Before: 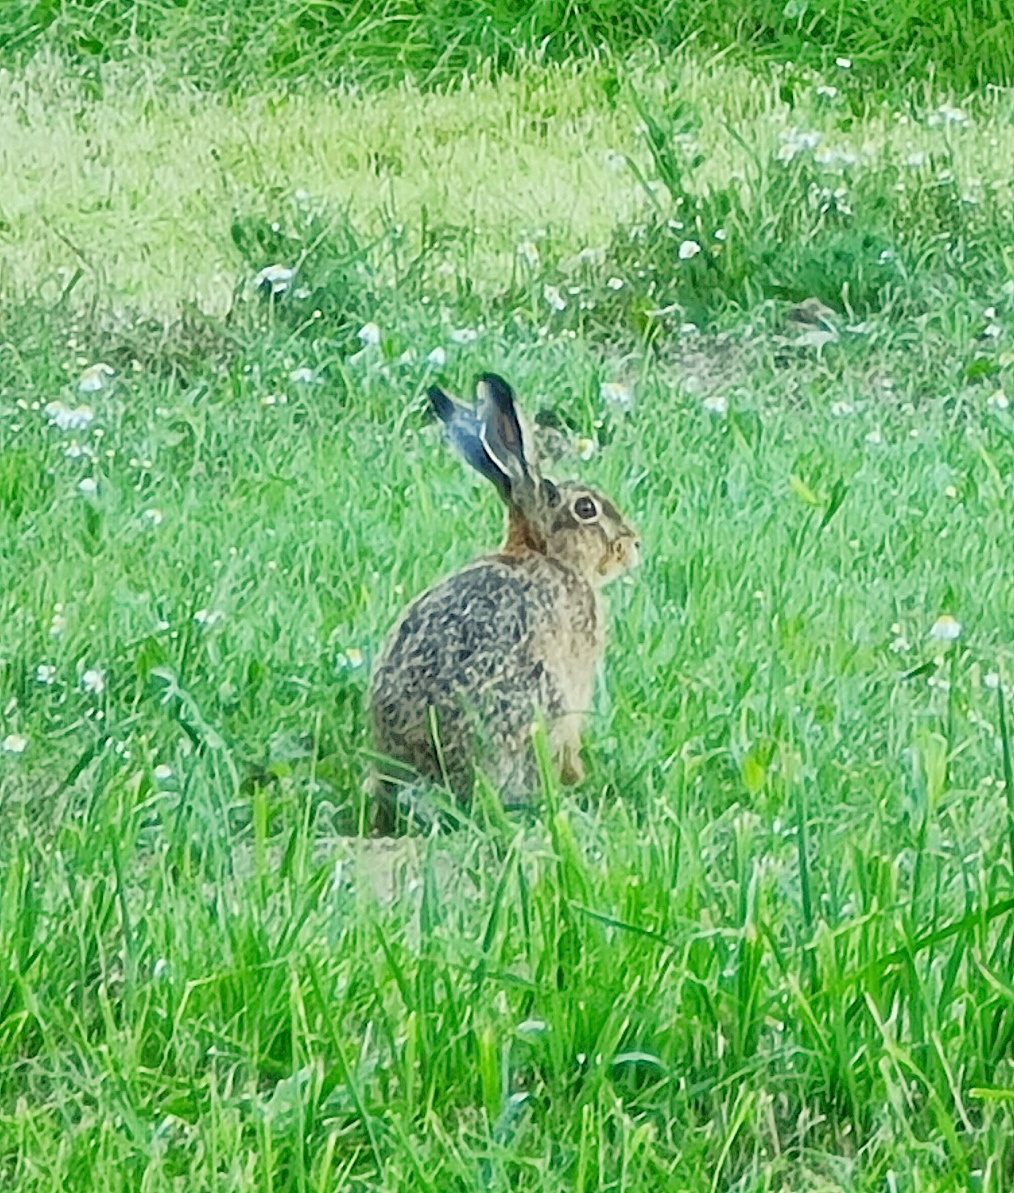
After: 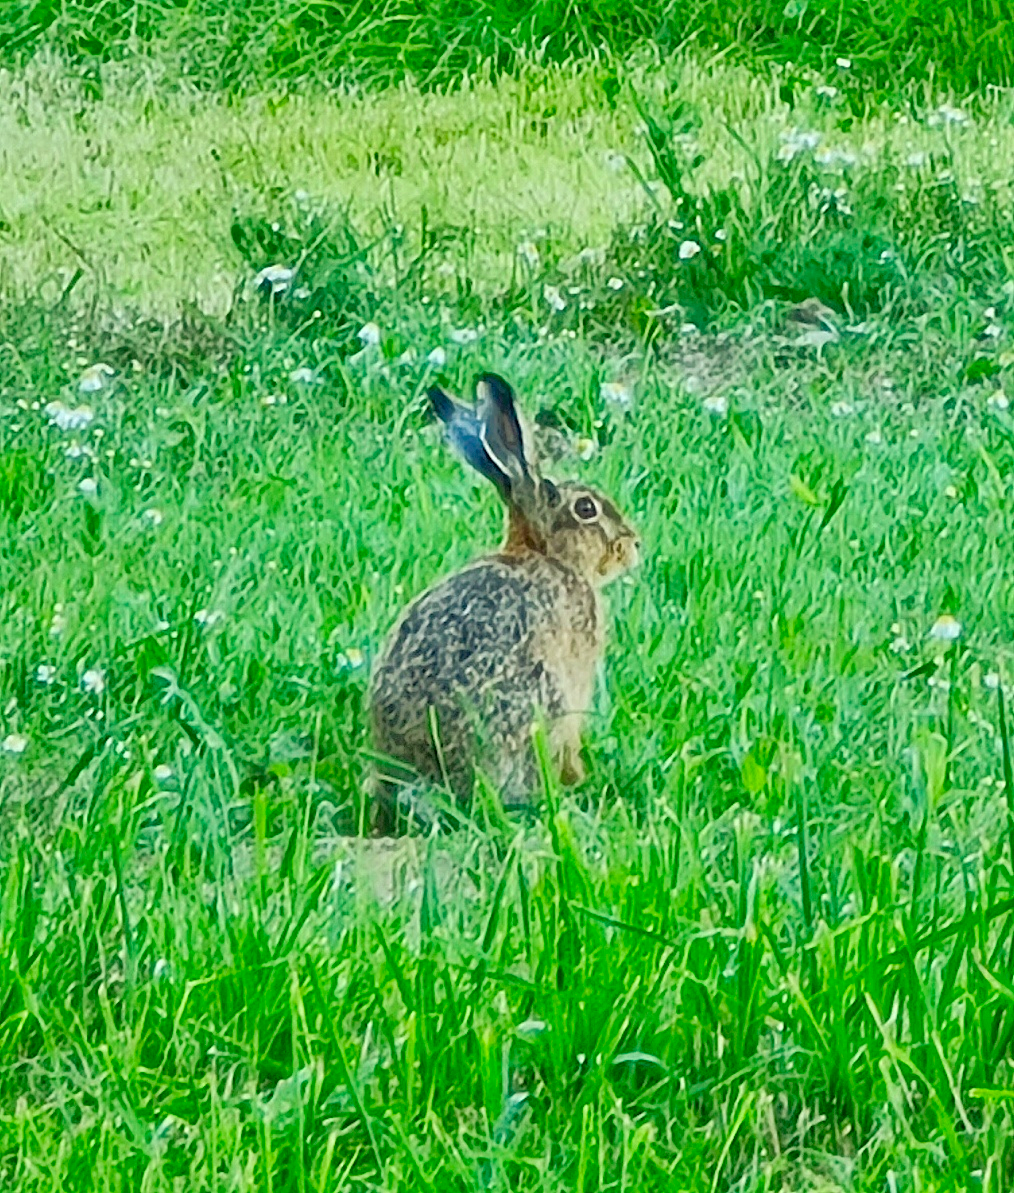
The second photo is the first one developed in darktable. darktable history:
shadows and highlights: soften with gaussian
color correction: saturation 1.32
